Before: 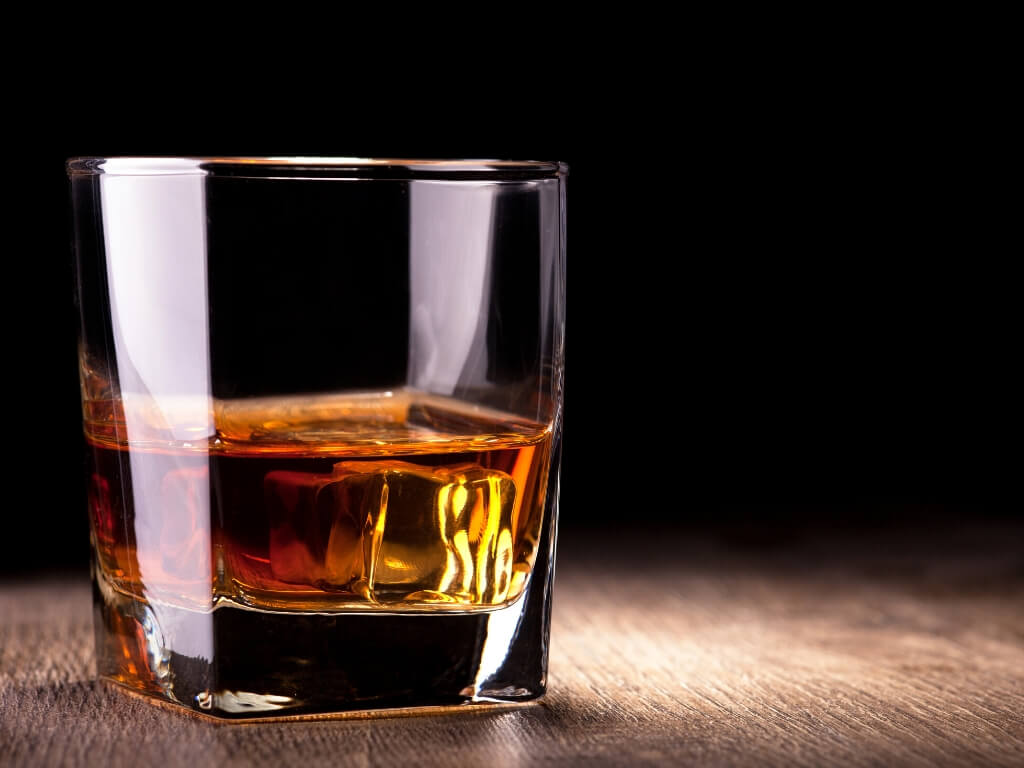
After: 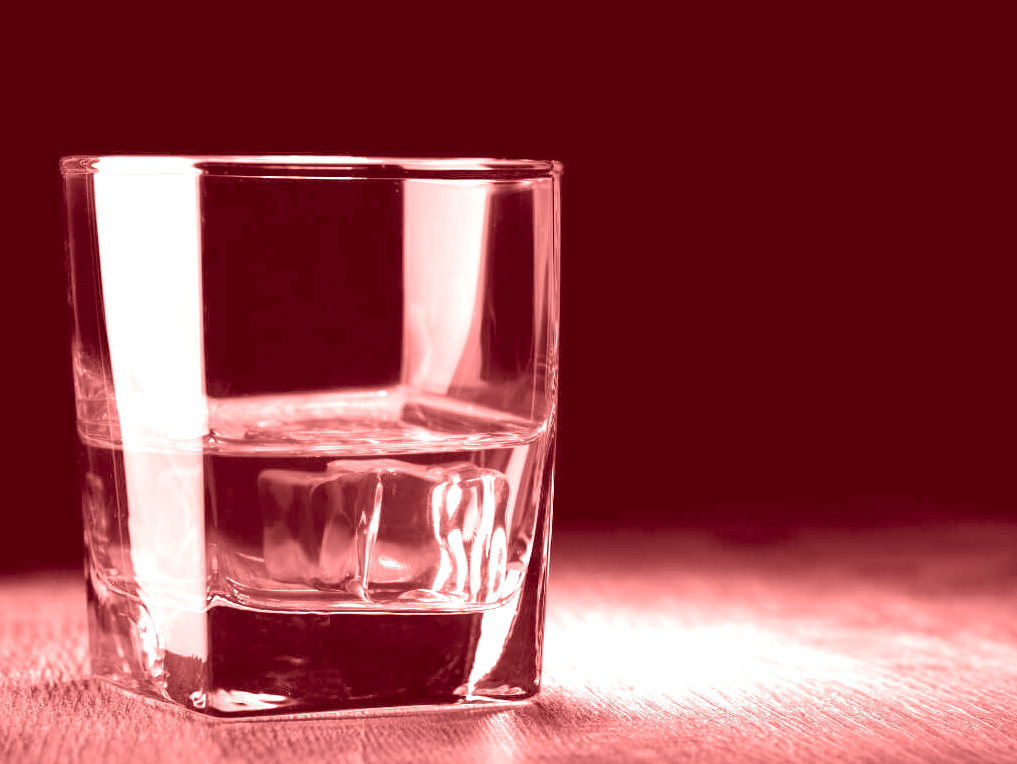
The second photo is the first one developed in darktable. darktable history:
exposure: exposure 1.25 EV, compensate exposure bias true, compensate highlight preservation false
color balance rgb: perceptual saturation grading › global saturation -27.94%, hue shift -2.27°, contrast -21.26%
crop and rotate: left 0.614%, top 0.179%, bottom 0.309%
colorize: saturation 60%, source mix 100%
